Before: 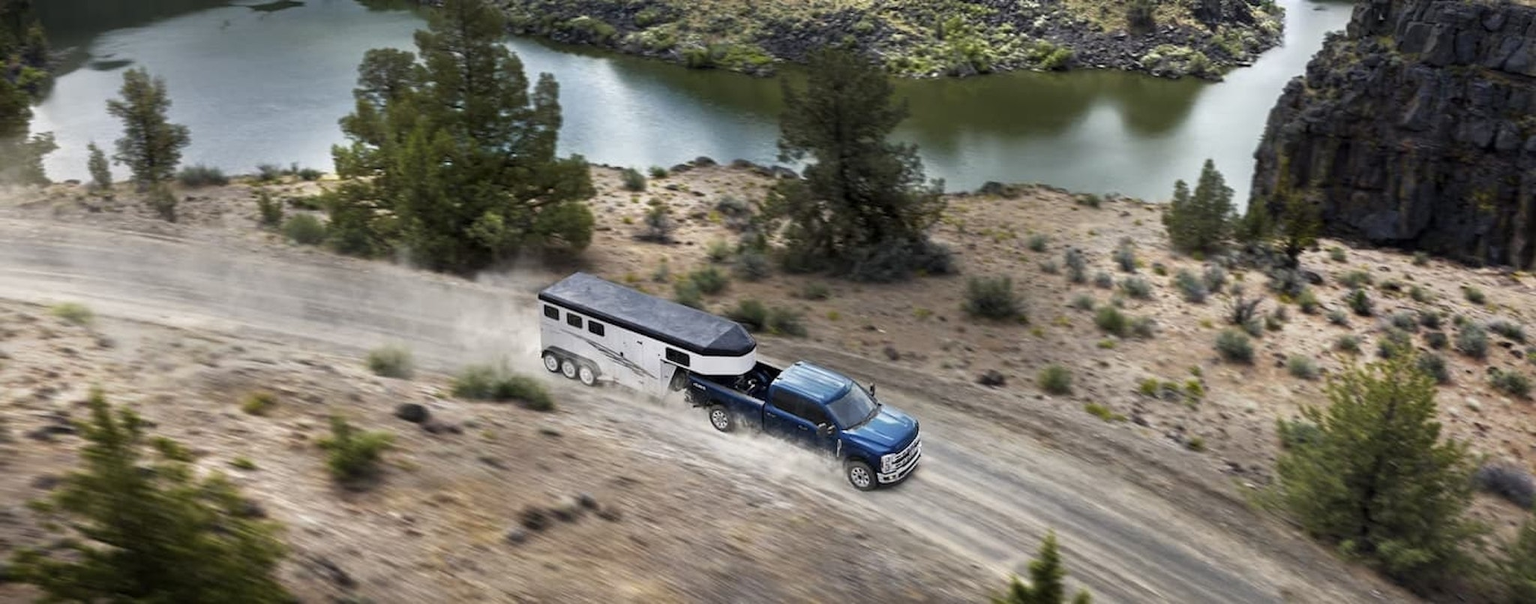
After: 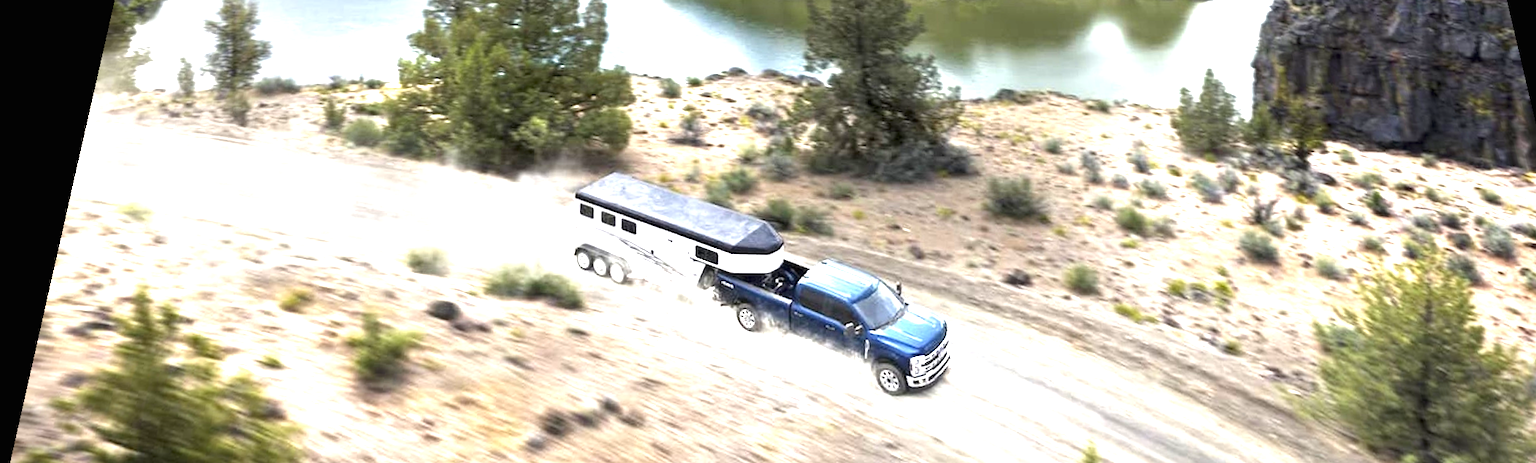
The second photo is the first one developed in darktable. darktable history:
crop and rotate: angle 0.03°, top 11.643%, right 5.651%, bottom 11.189%
exposure: black level correction 0, exposure 1.741 EV, compensate exposure bias true, compensate highlight preservation false
rotate and perspective: rotation 0.128°, lens shift (vertical) -0.181, lens shift (horizontal) -0.044, shear 0.001, automatic cropping off
